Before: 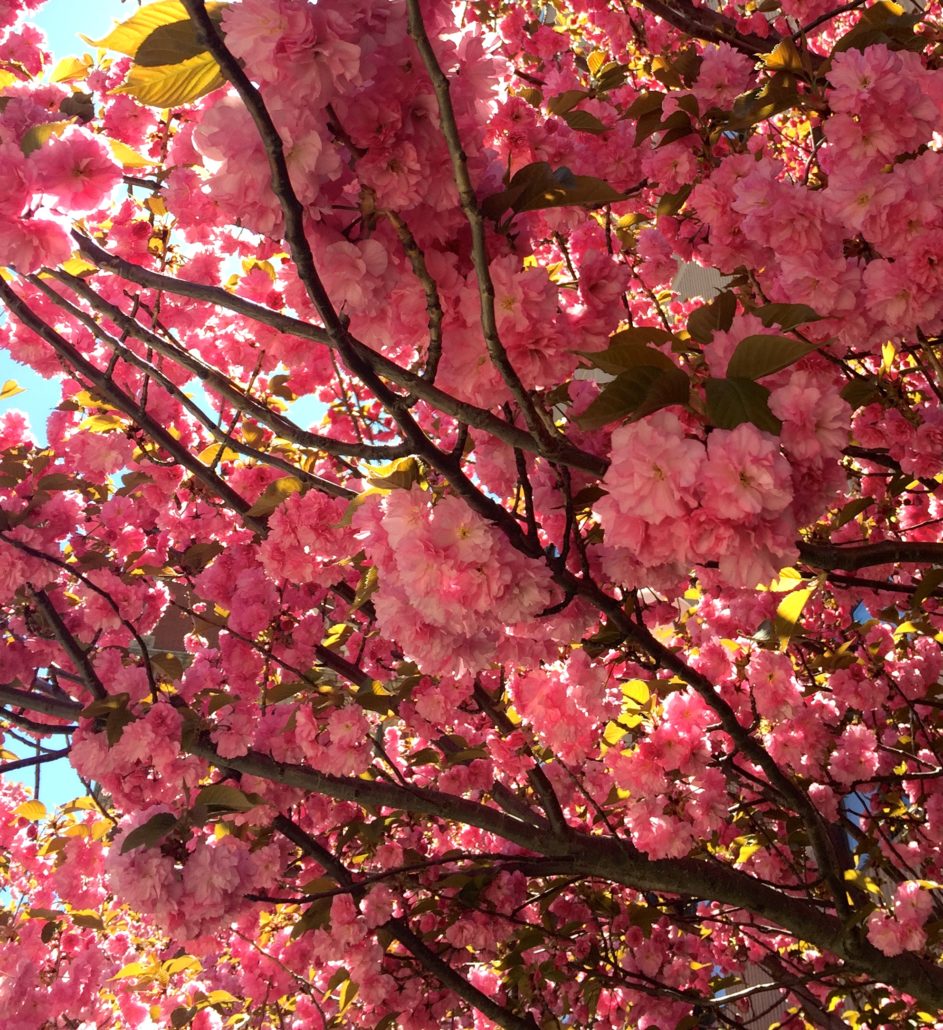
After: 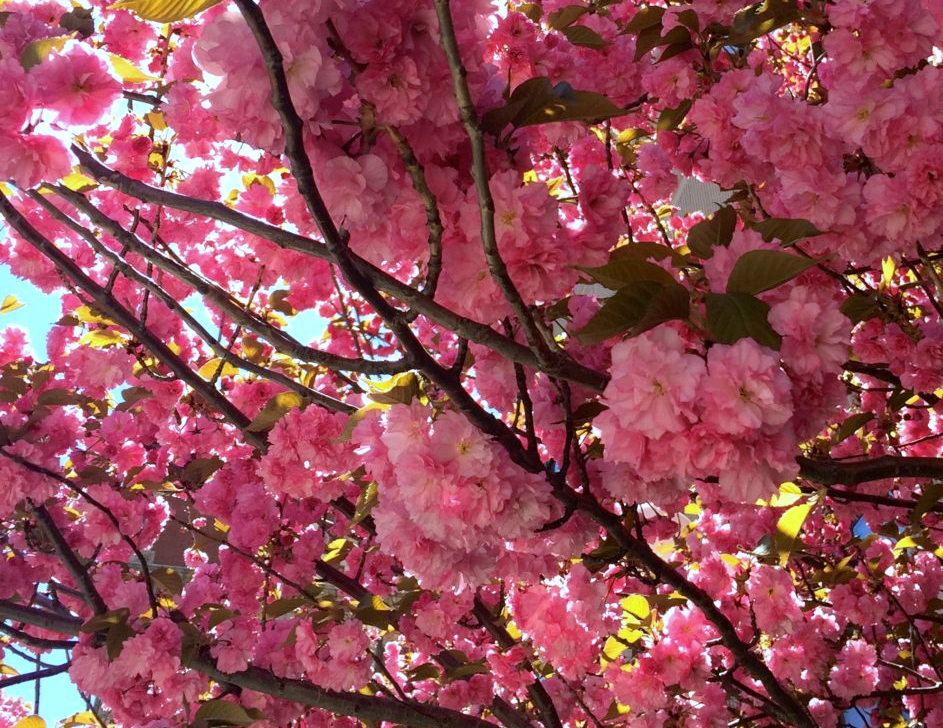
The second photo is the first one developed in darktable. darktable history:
white balance: red 0.948, green 1.02, blue 1.176
crop and rotate: top 8.293%, bottom 20.996%
